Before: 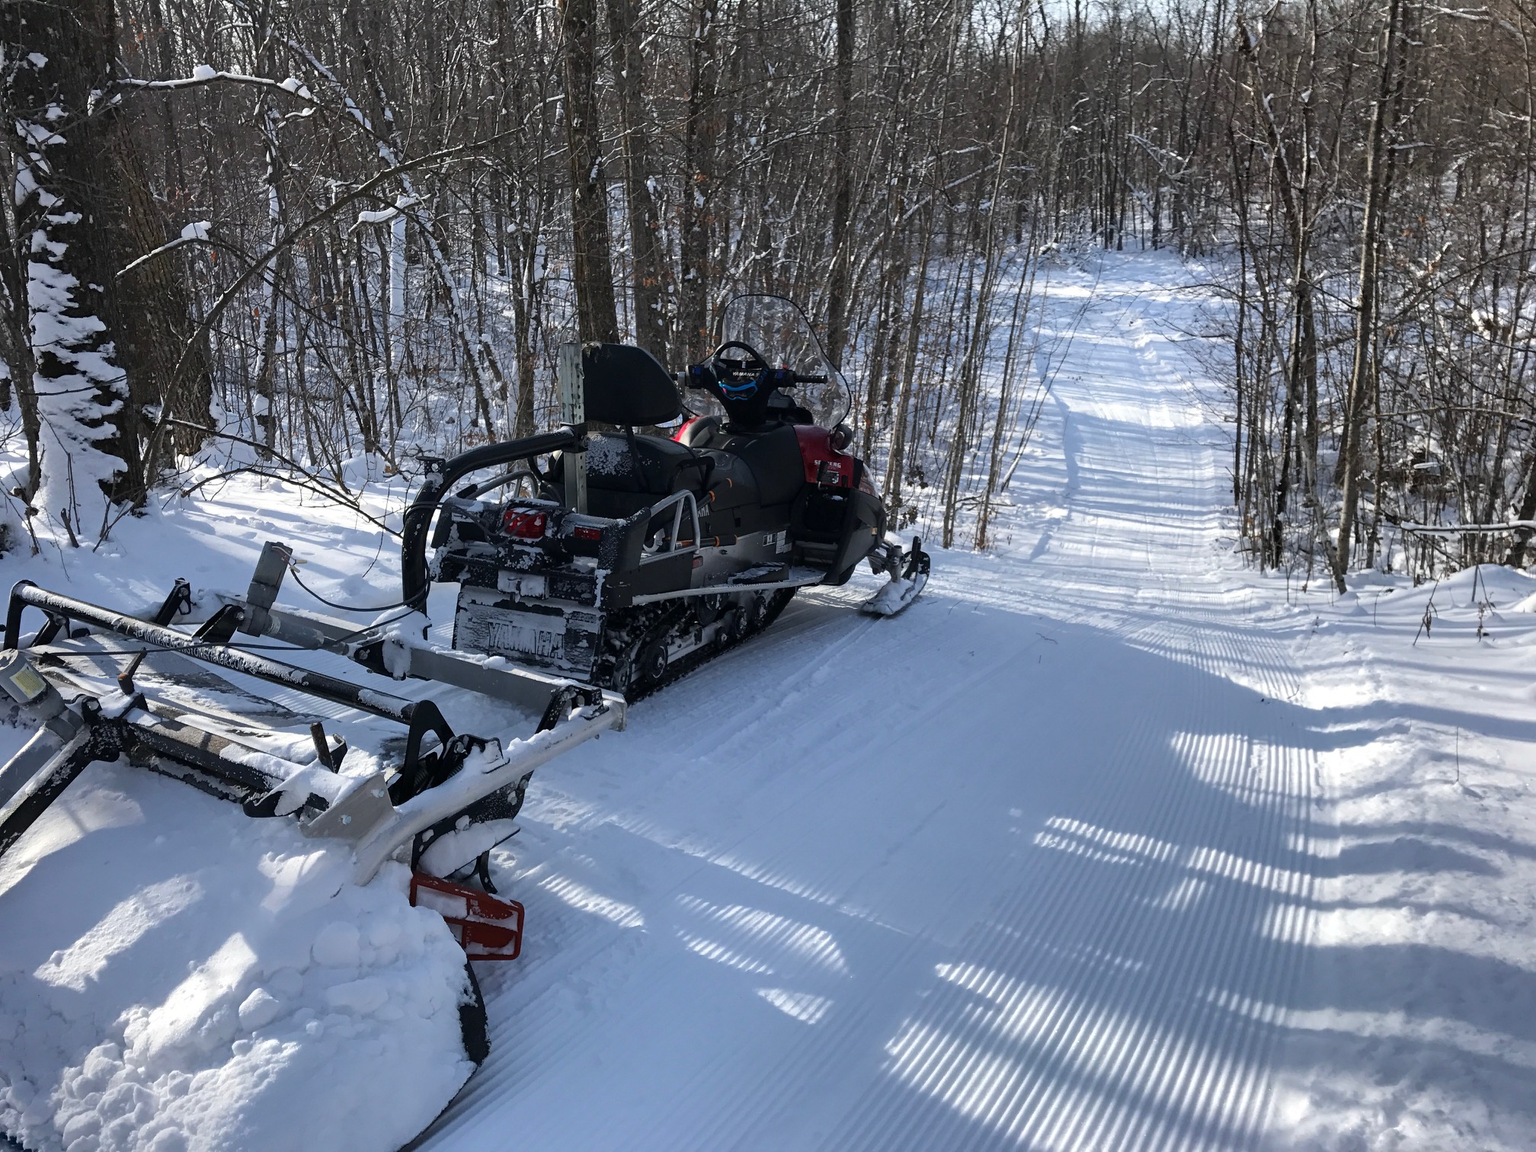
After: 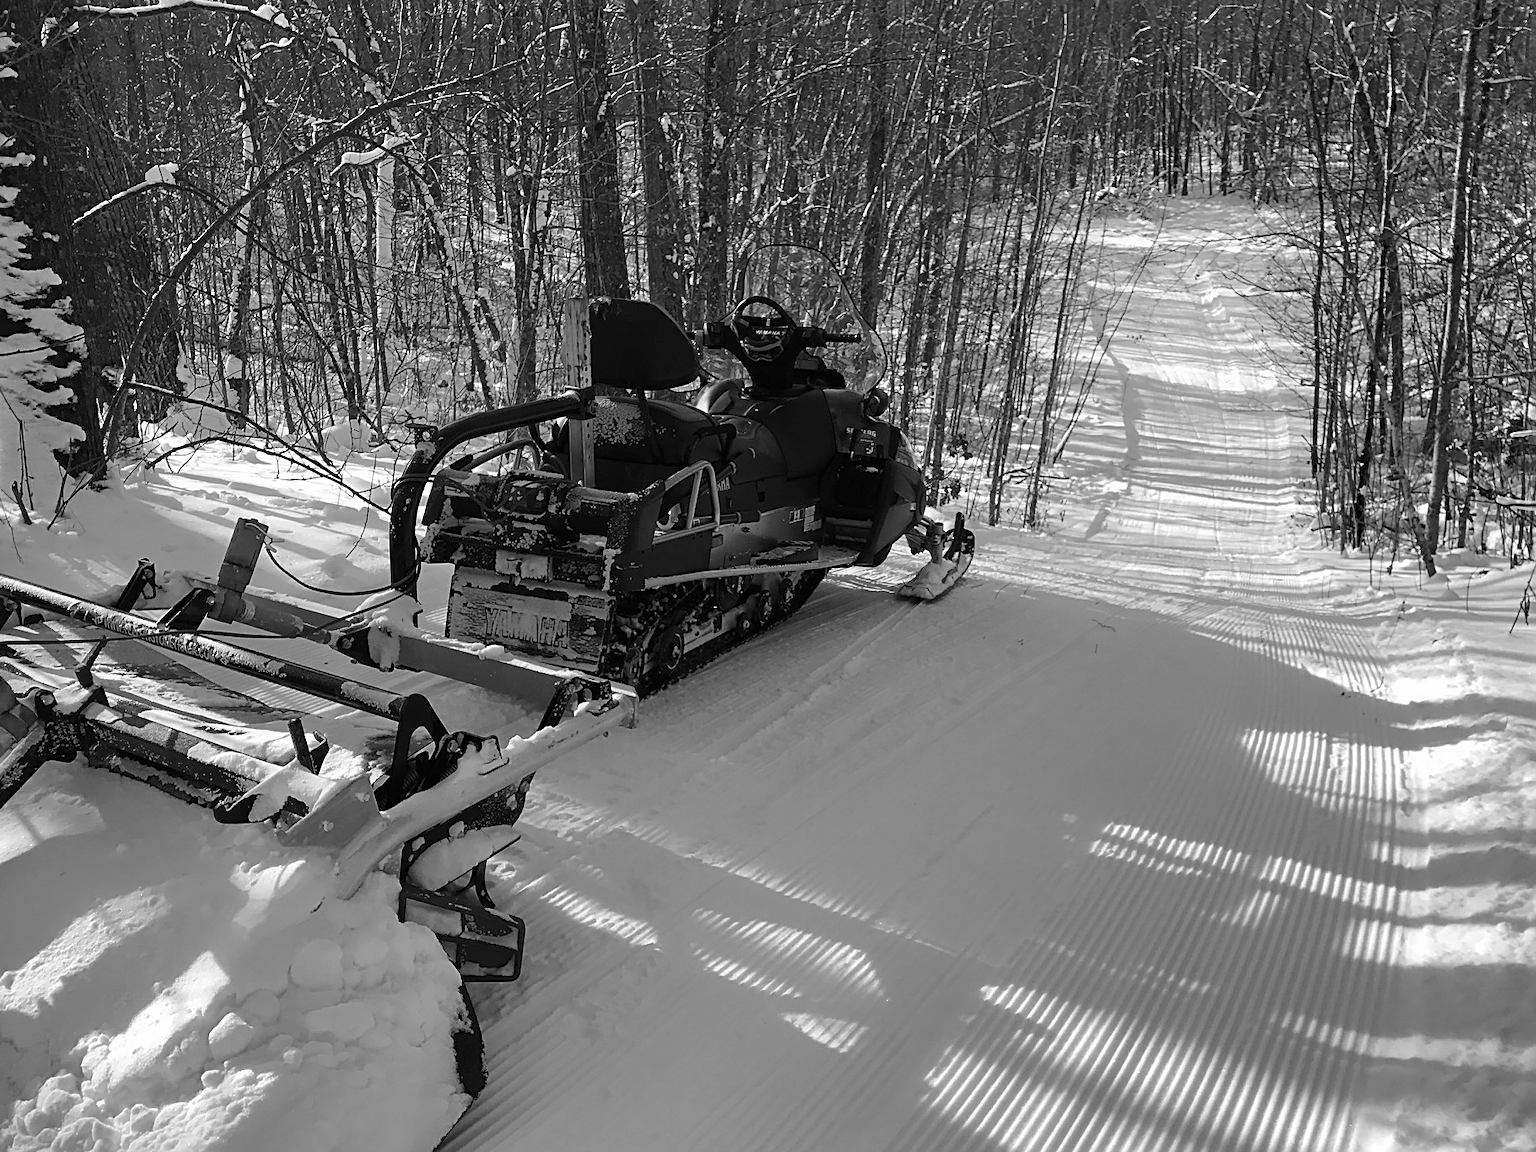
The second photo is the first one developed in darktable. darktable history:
monochrome: a 0, b 0, size 0.5, highlights 0.57
sharpen: on, module defaults
crop: left 3.305%, top 6.436%, right 6.389%, bottom 3.258%
